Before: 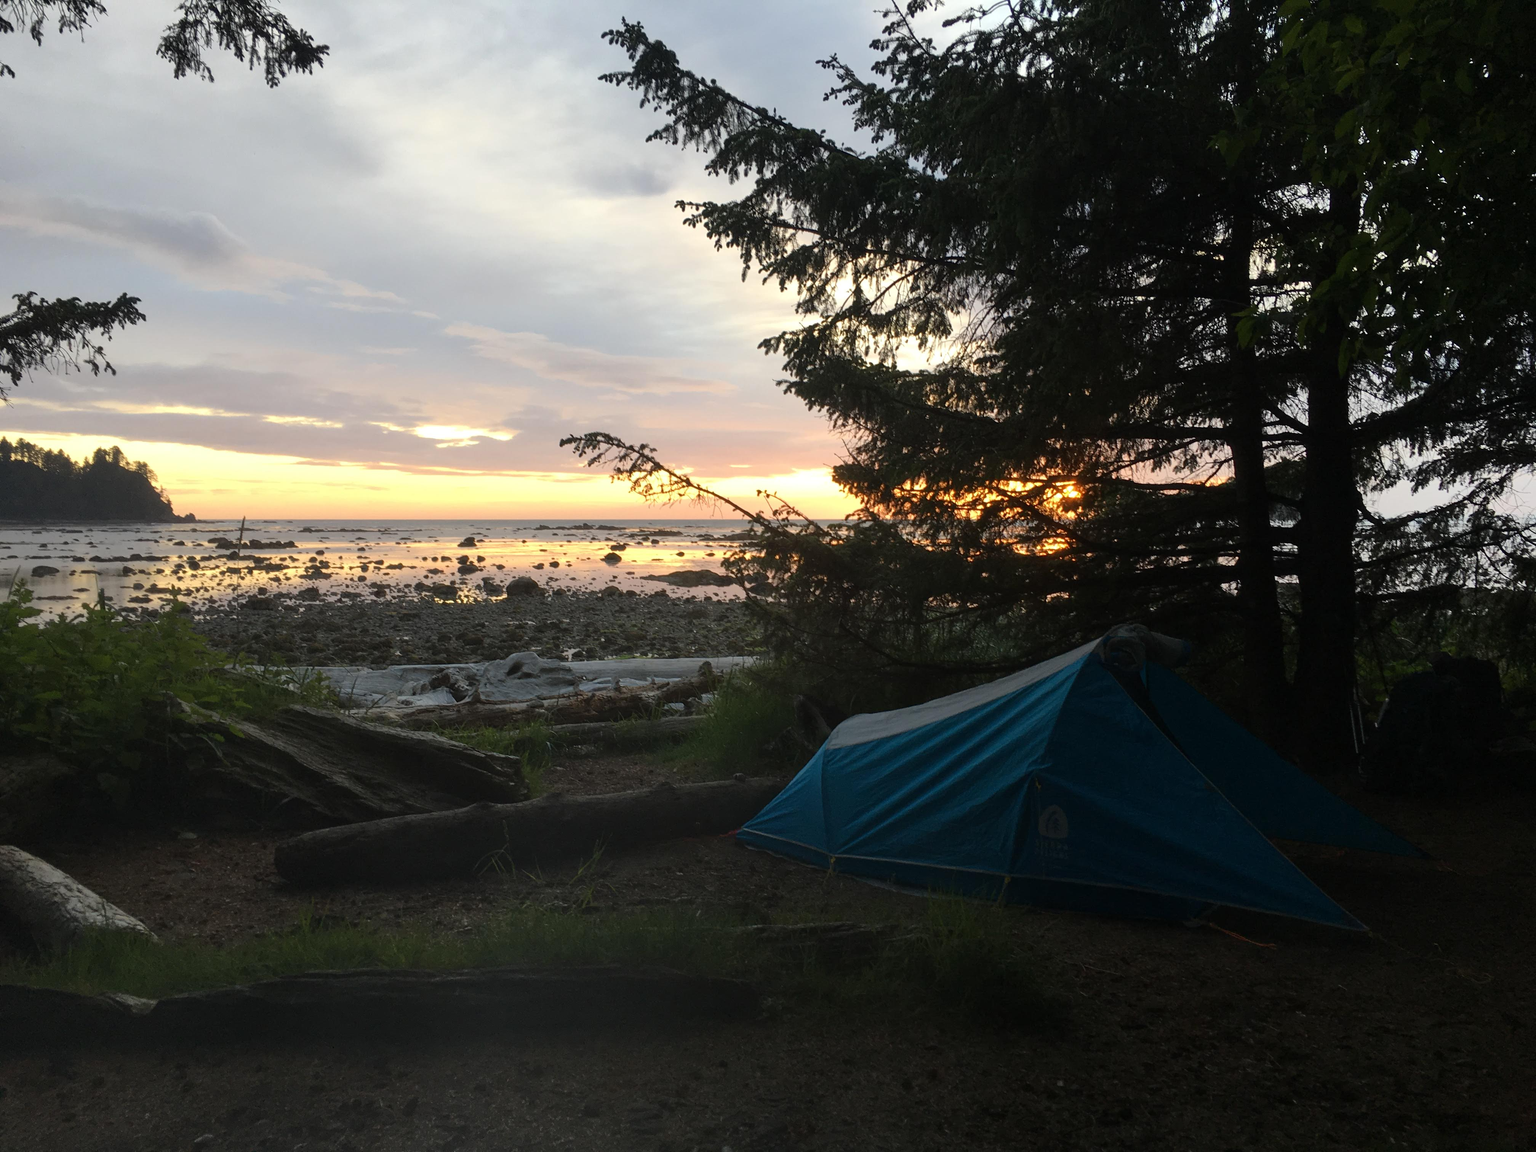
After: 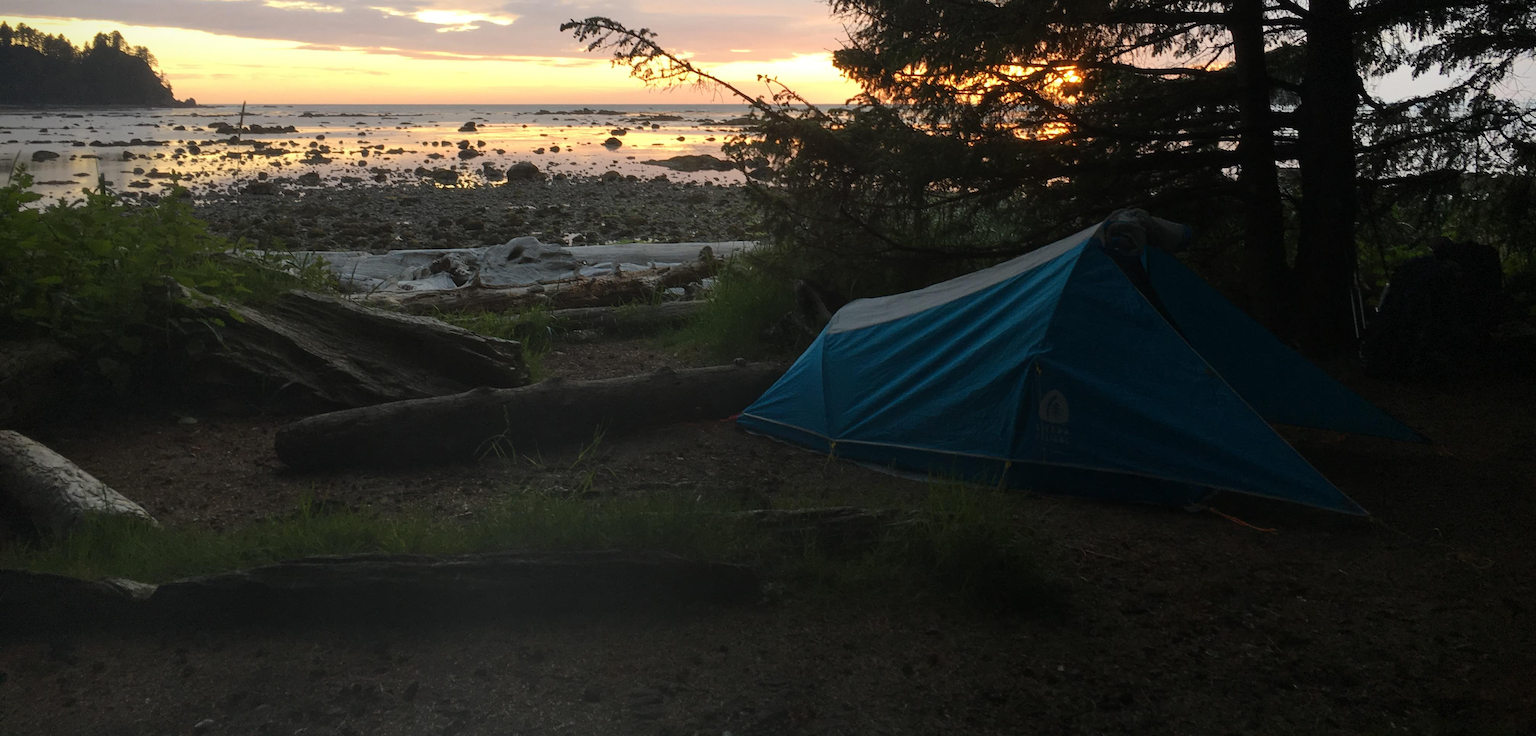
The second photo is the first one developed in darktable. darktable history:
crop and rotate: top 36.096%
vignetting: fall-off radius 60.65%, saturation 0.374, dithering 8-bit output
